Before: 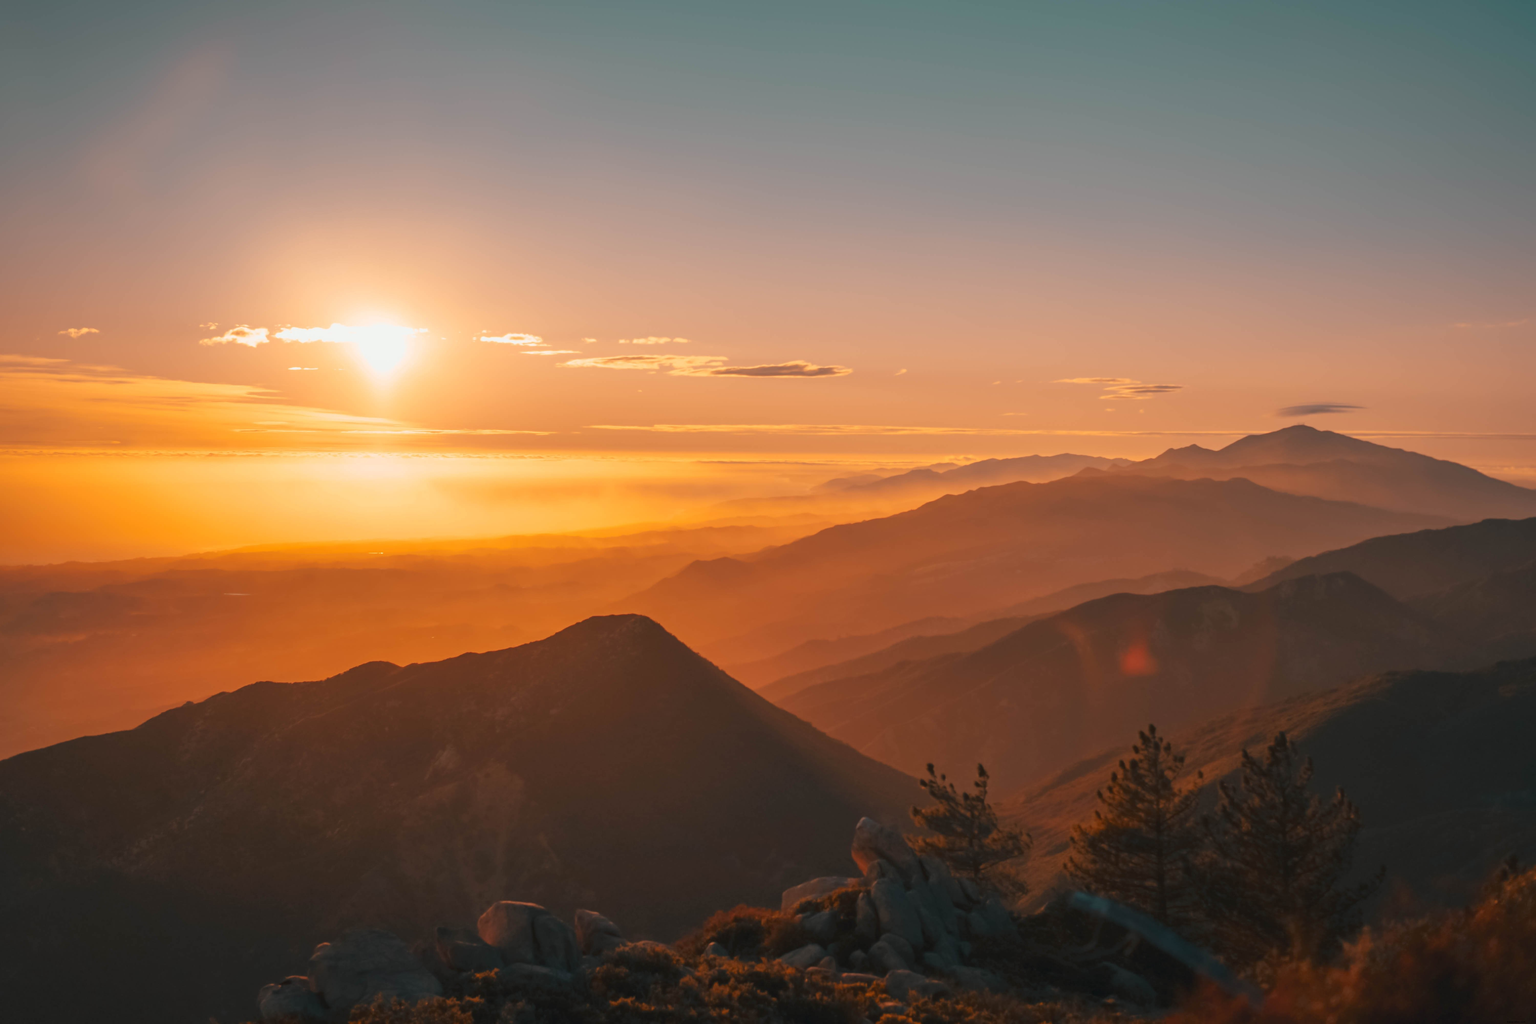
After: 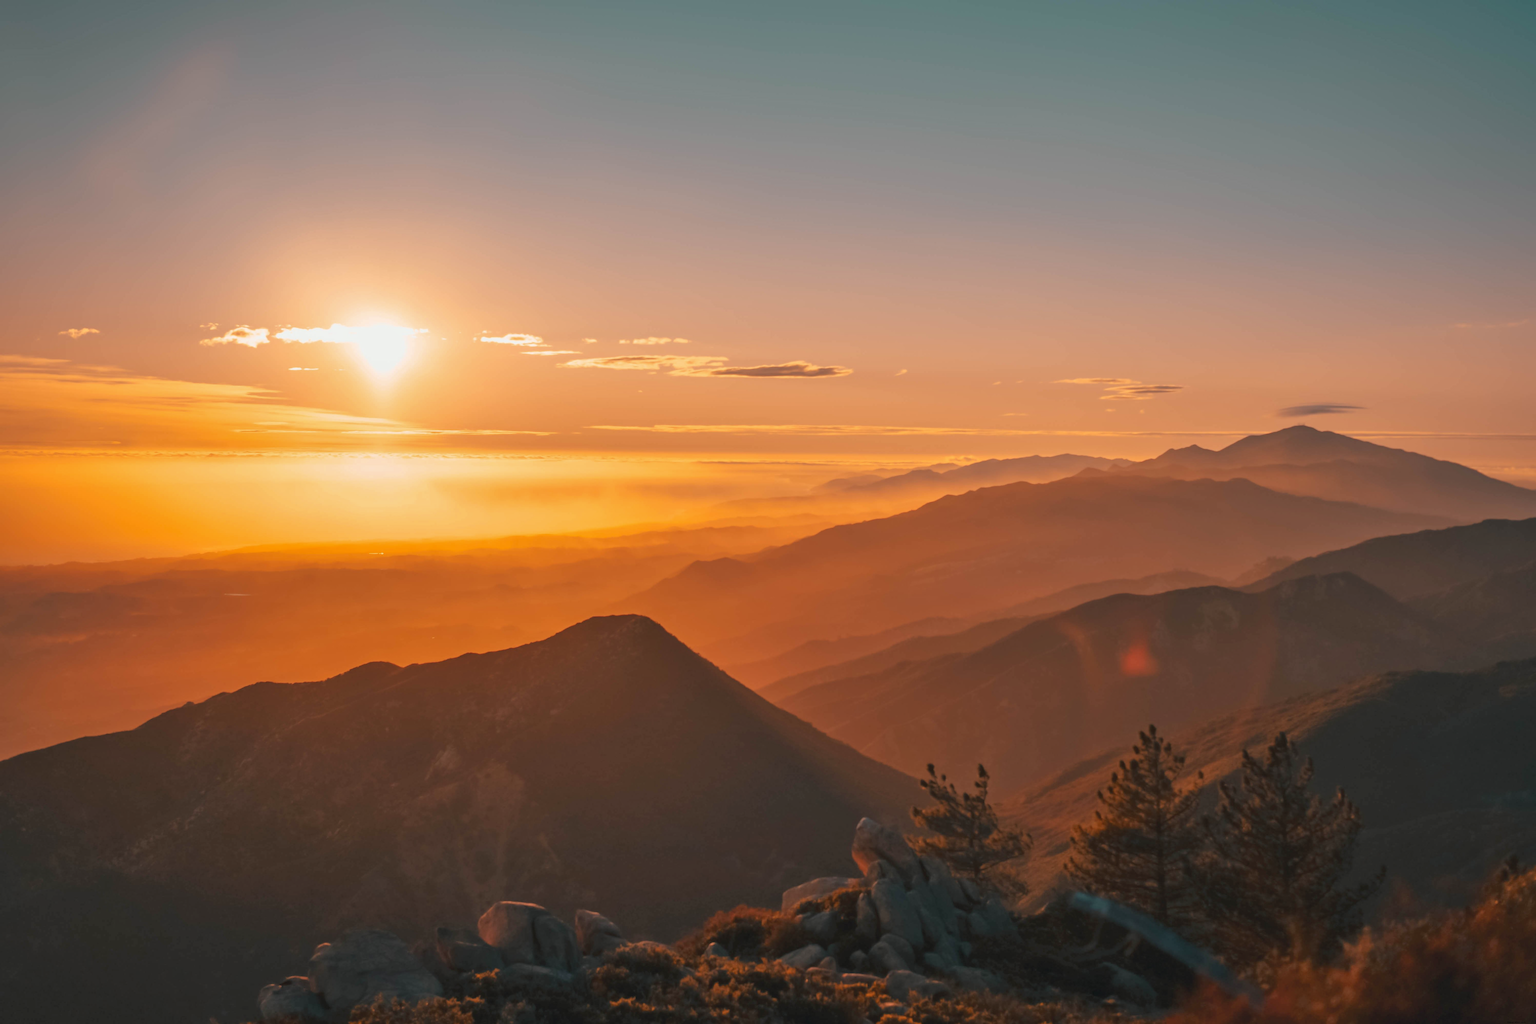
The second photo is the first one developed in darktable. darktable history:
shadows and highlights: shadows 37.12, highlights -28.14, highlights color adjustment 89.63%, soften with gaussian
